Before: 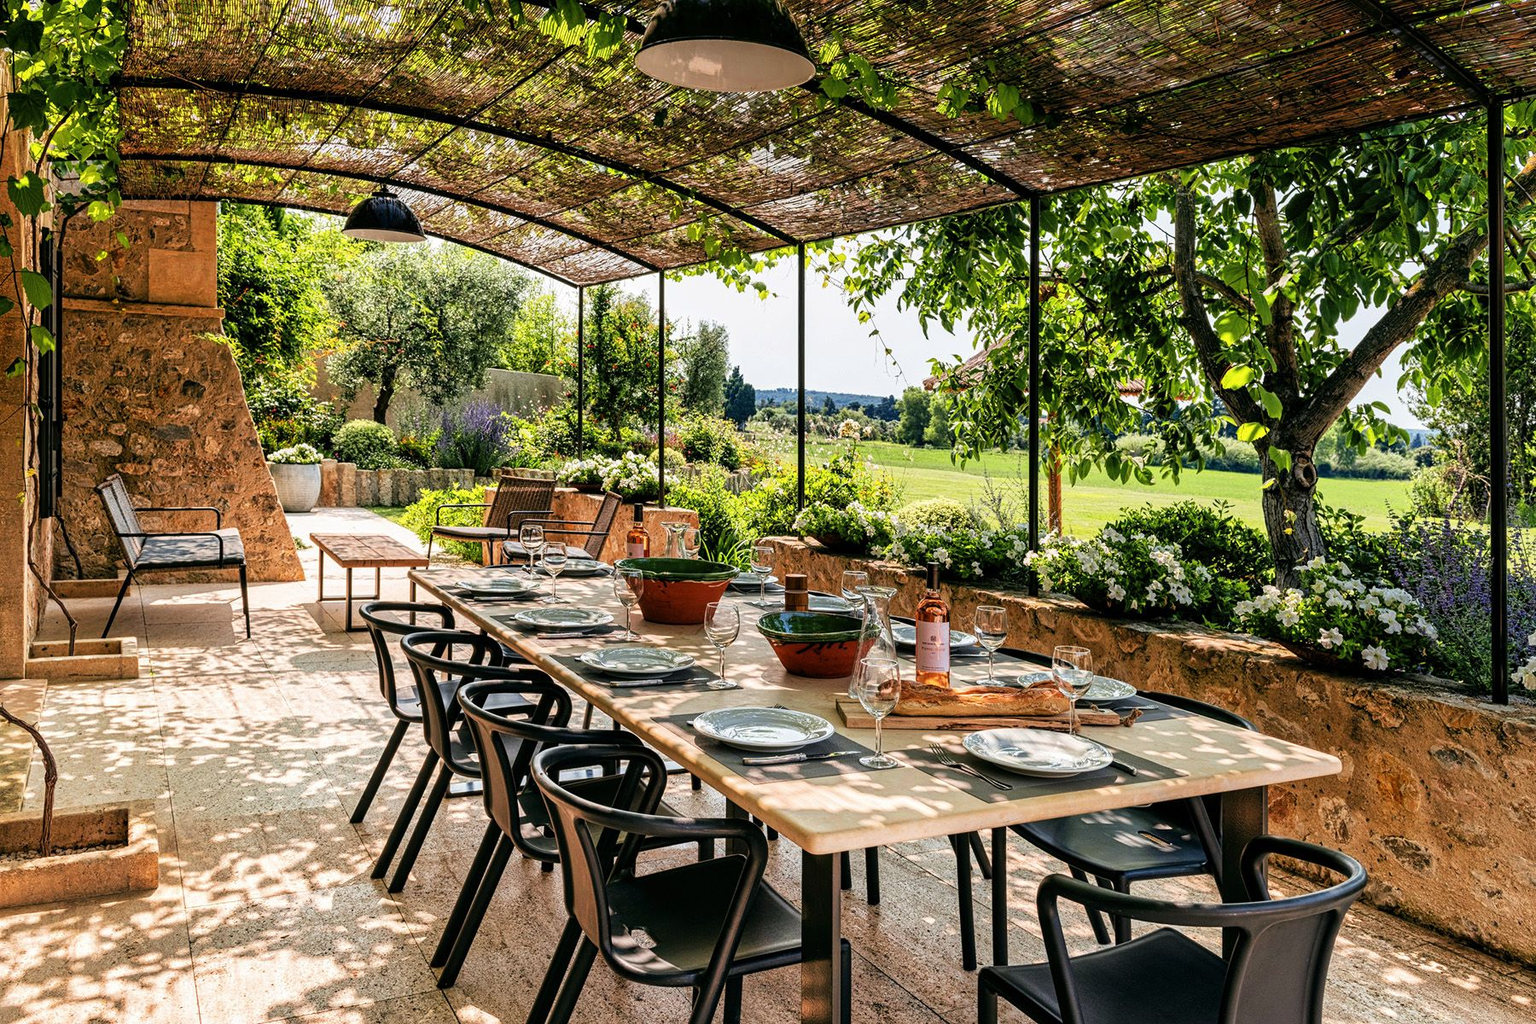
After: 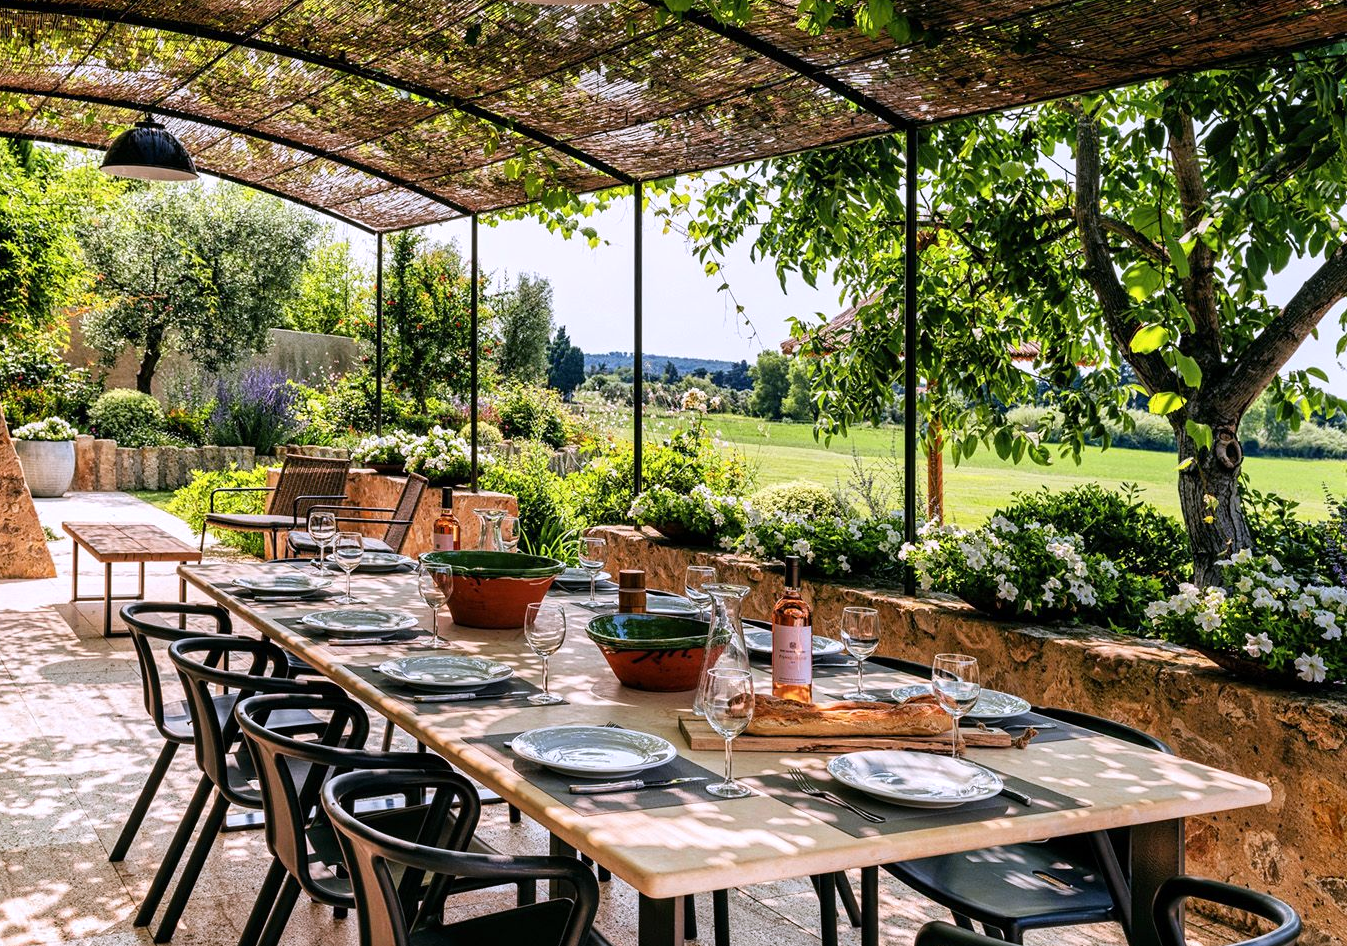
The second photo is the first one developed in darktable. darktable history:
crop: left 16.768%, top 8.653%, right 8.362%, bottom 12.485%
white balance: red 1.004, blue 1.096
